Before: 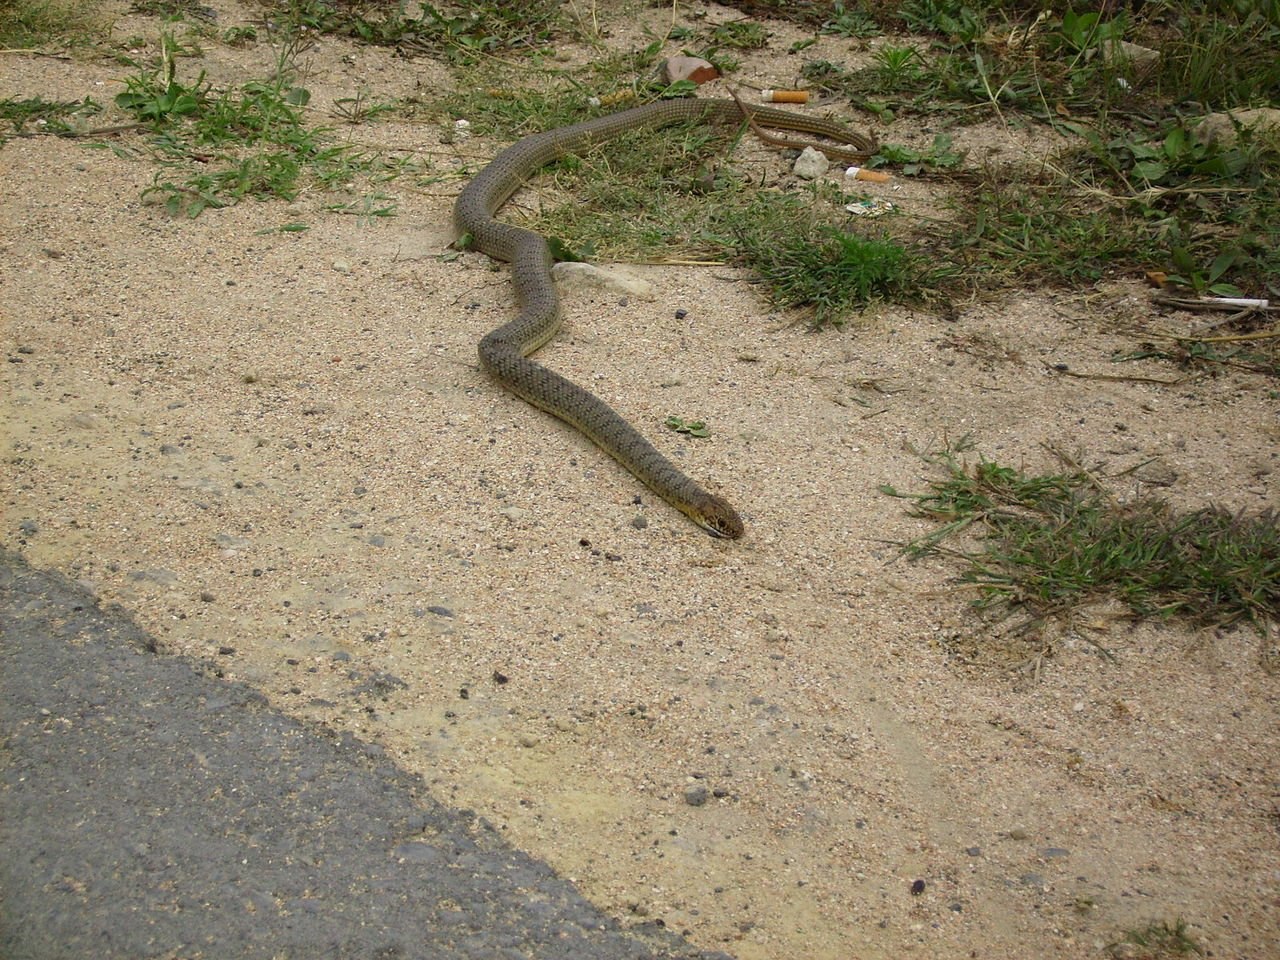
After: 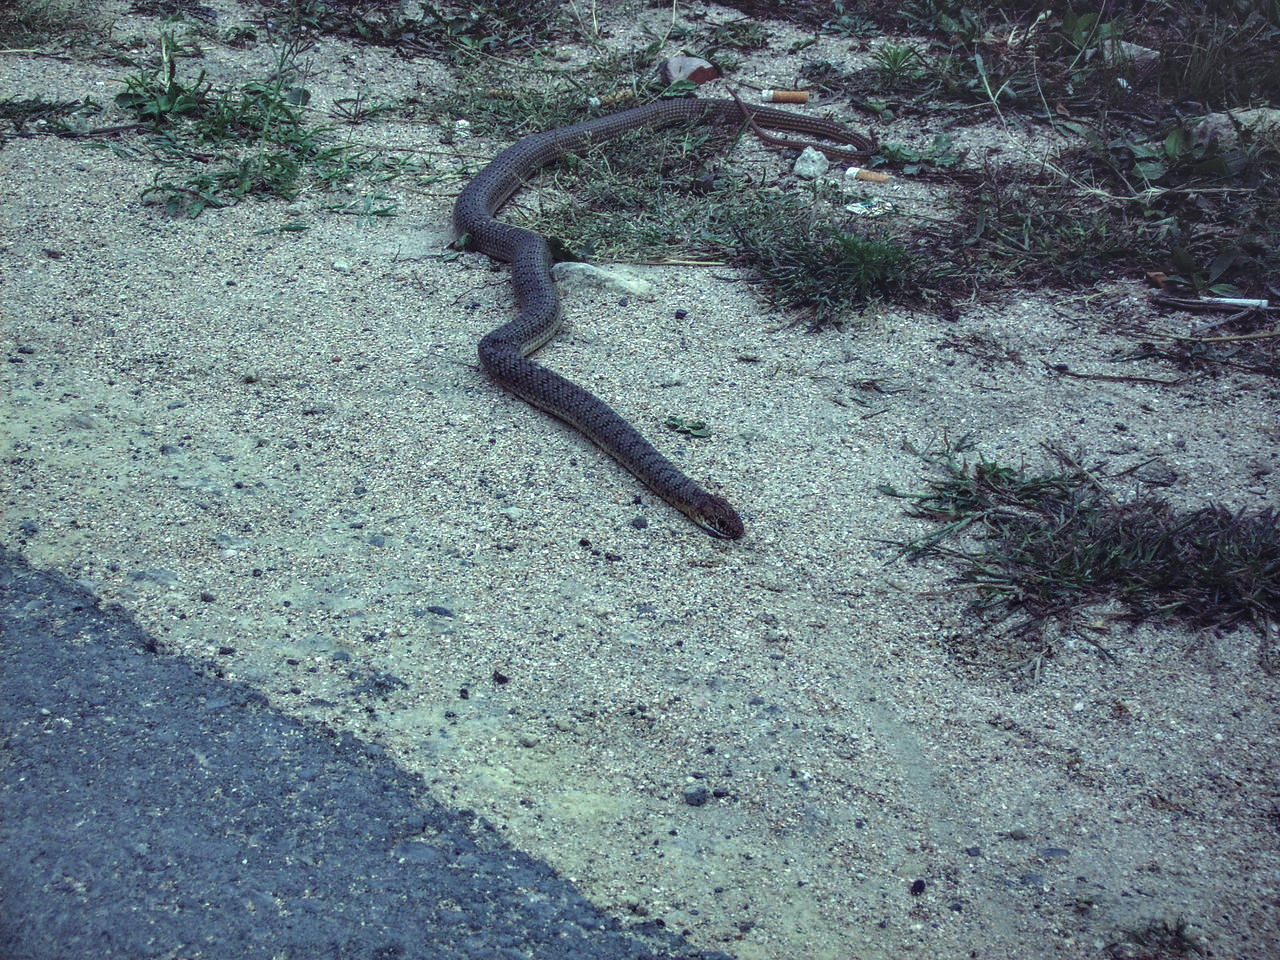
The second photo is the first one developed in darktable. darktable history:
rgb curve: curves: ch0 [(0, 0.186) (0.314, 0.284) (0.576, 0.466) (0.805, 0.691) (0.936, 0.886)]; ch1 [(0, 0.186) (0.314, 0.284) (0.581, 0.534) (0.771, 0.746) (0.936, 0.958)]; ch2 [(0, 0.216) (0.275, 0.39) (1, 1)], mode RGB, independent channels, compensate middle gray true, preserve colors none
local contrast: highlights 0%, shadows 0%, detail 182%
